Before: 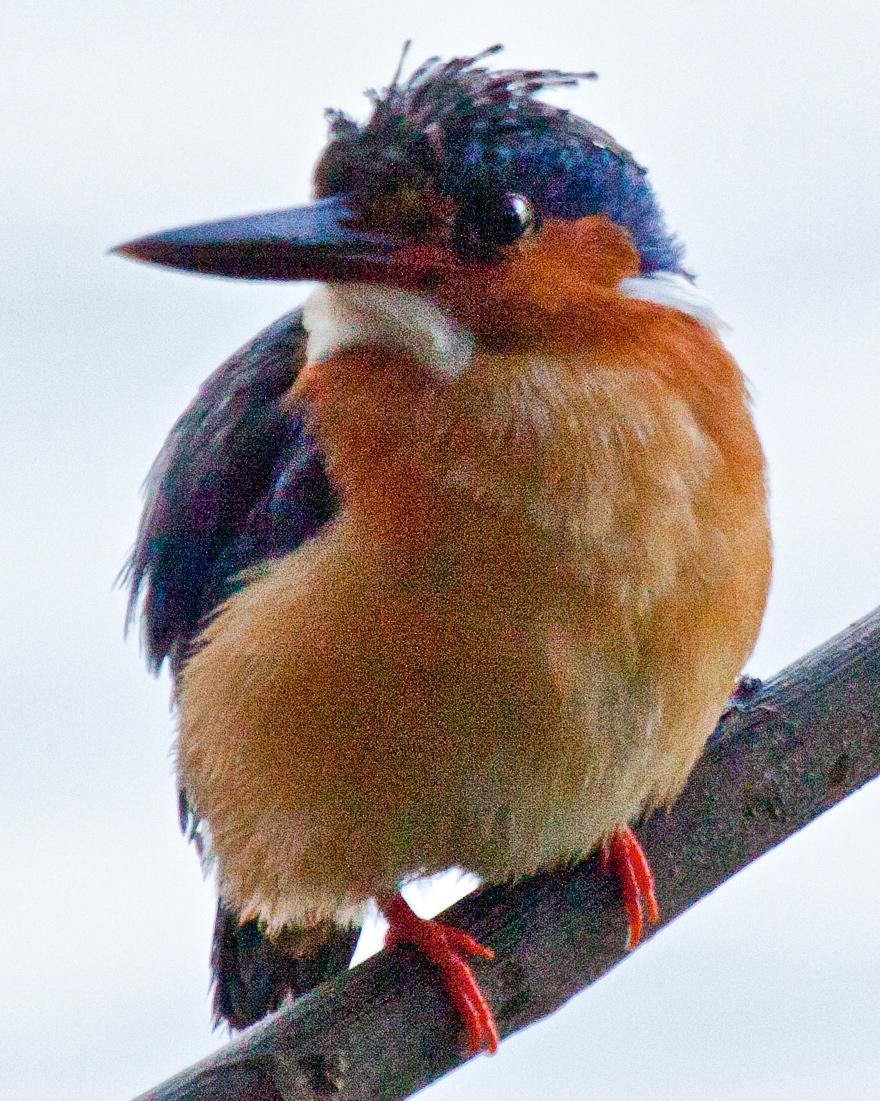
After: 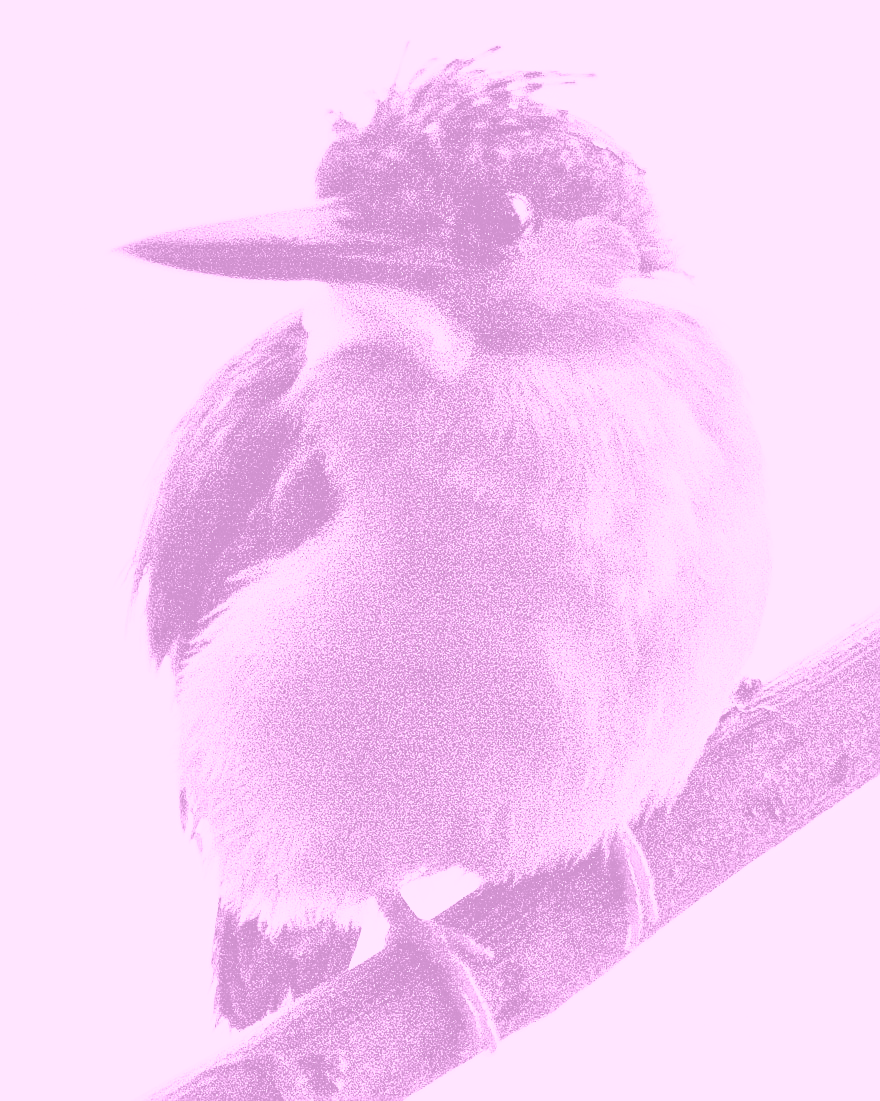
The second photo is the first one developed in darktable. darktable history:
colorize: hue 331.2°, saturation 75%, source mix 30.28%, lightness 70.52%, version 1
rgb curve: curves: ch0 [(0, 0) (0.21, 0.15) (0.24, 0.21) (0.5, 0.75) (0.75, 0.96) (0.89, 0.99) (1, 1)]; ch1 [(0, 0.02) (0.21, 0.13) (0.25, 0.2) (0.5, 0.67) (0.75, 0.9) (0.89, 0.97) (1, 1)]; ch2 [(0, 0.02) (0.21, 0.13) (0.25, 0.2) (0.5, 0.67) (0.75, 0.9) (0.89, 0.97) (1, 1)], compensate middle gray true
sharpen: on, module defaults
white balance: red 0.974, blue 1.044
exposure: compensate highlight preservation false
